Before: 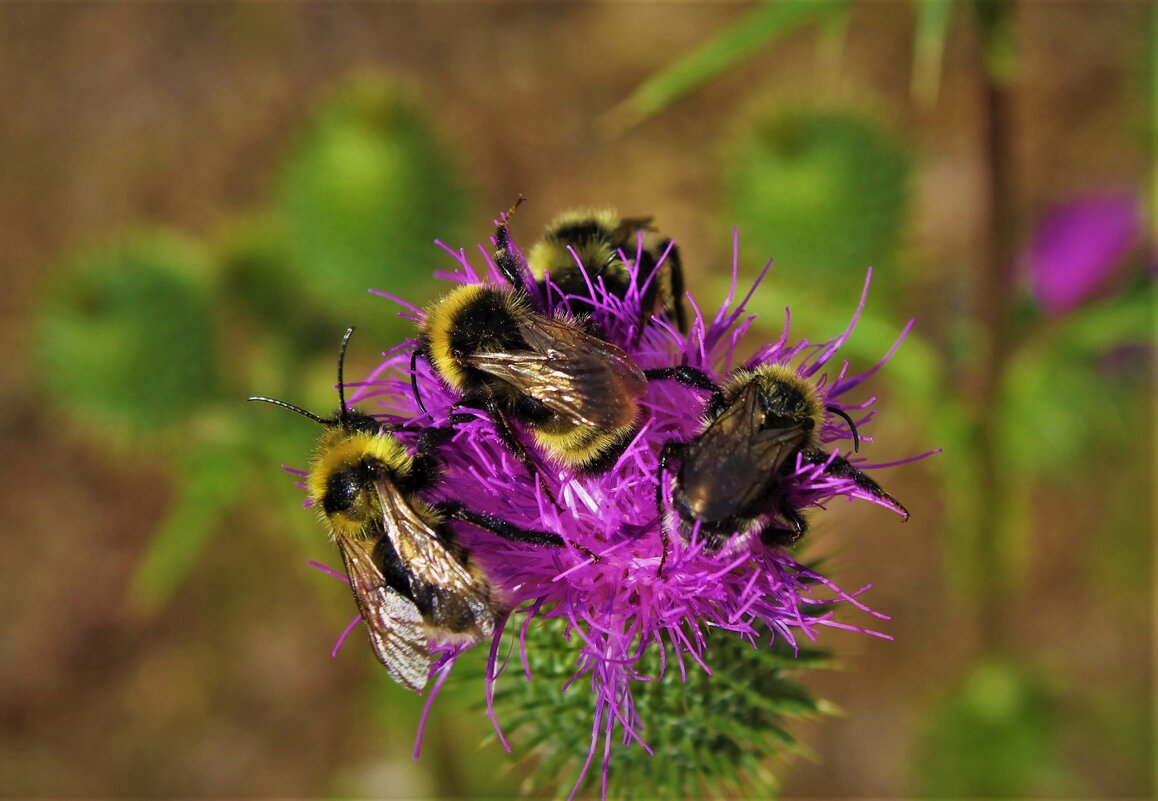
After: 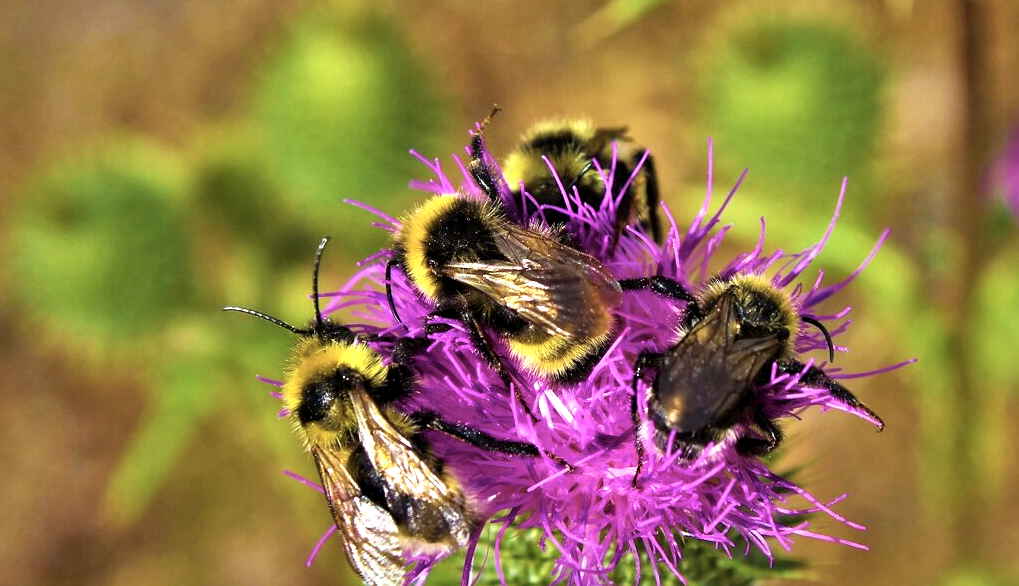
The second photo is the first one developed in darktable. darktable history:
exposure: black level correction 0, exposure 1 EV, compensate highlight preservation false
contrast brightness saturation: contrast 0.102, saturation -0.355
crop and rotate: left 2.283%, top 11.279%, right 9.66%, bottom 15.535%
color balance rgb: shadows lift › chroma 1.024%, shadows lift › hue 28.97°, global offset › luminance -0.496%, perceptual saturation grading › global saturation 31.183%, global vibrance 20%
